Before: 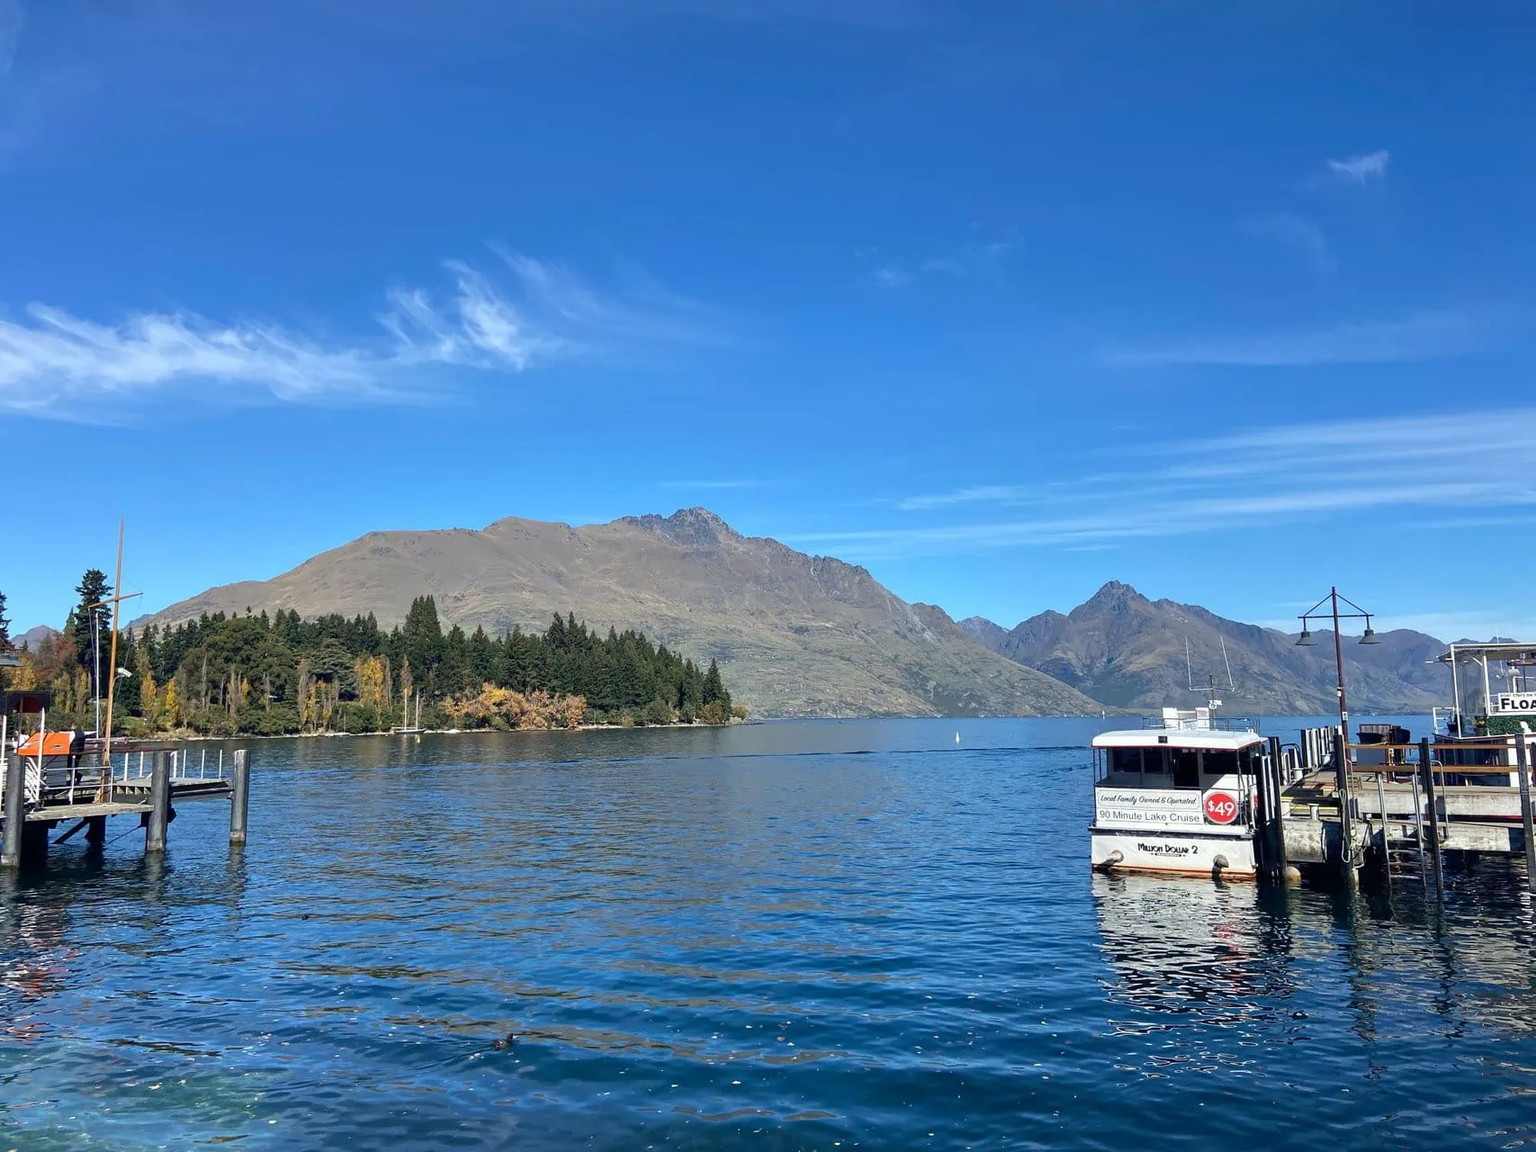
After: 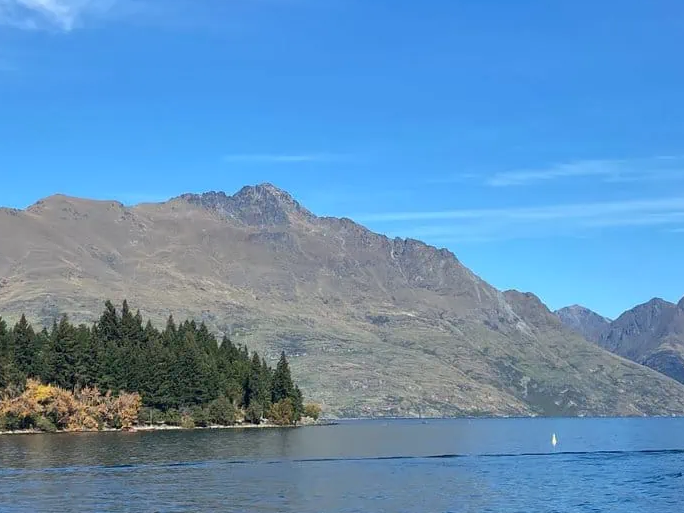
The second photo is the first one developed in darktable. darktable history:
crop: left 29.885%, top 29.725%, right 30.018%, bottom 30.129%
tone equalizer: on, module defaults
